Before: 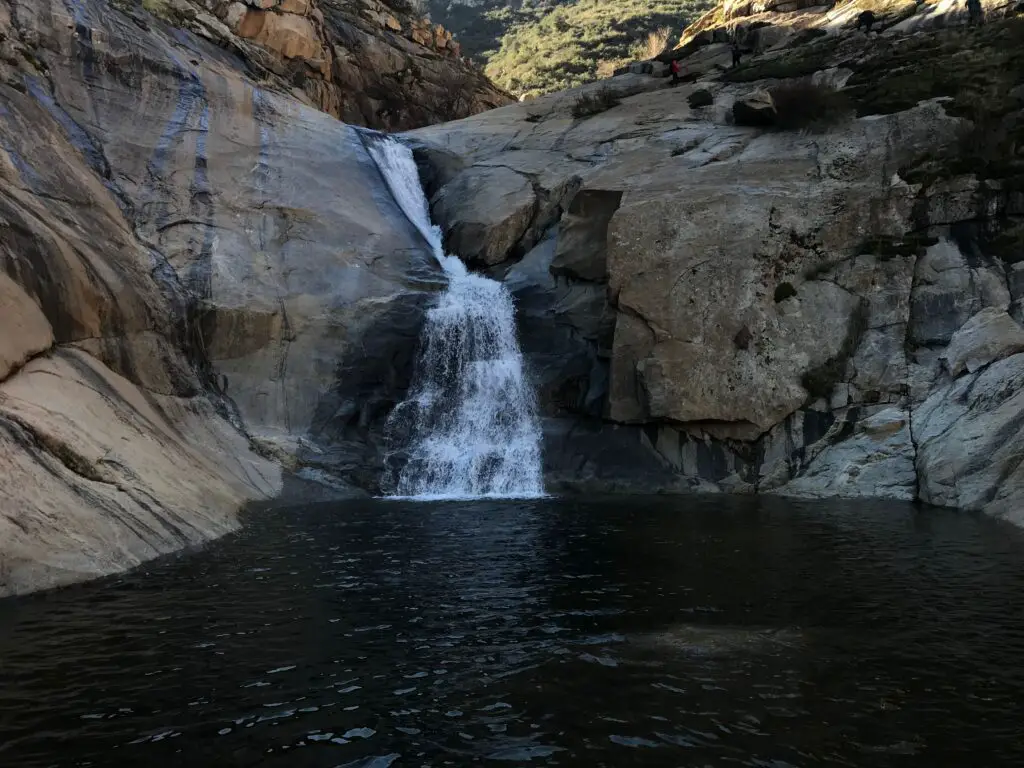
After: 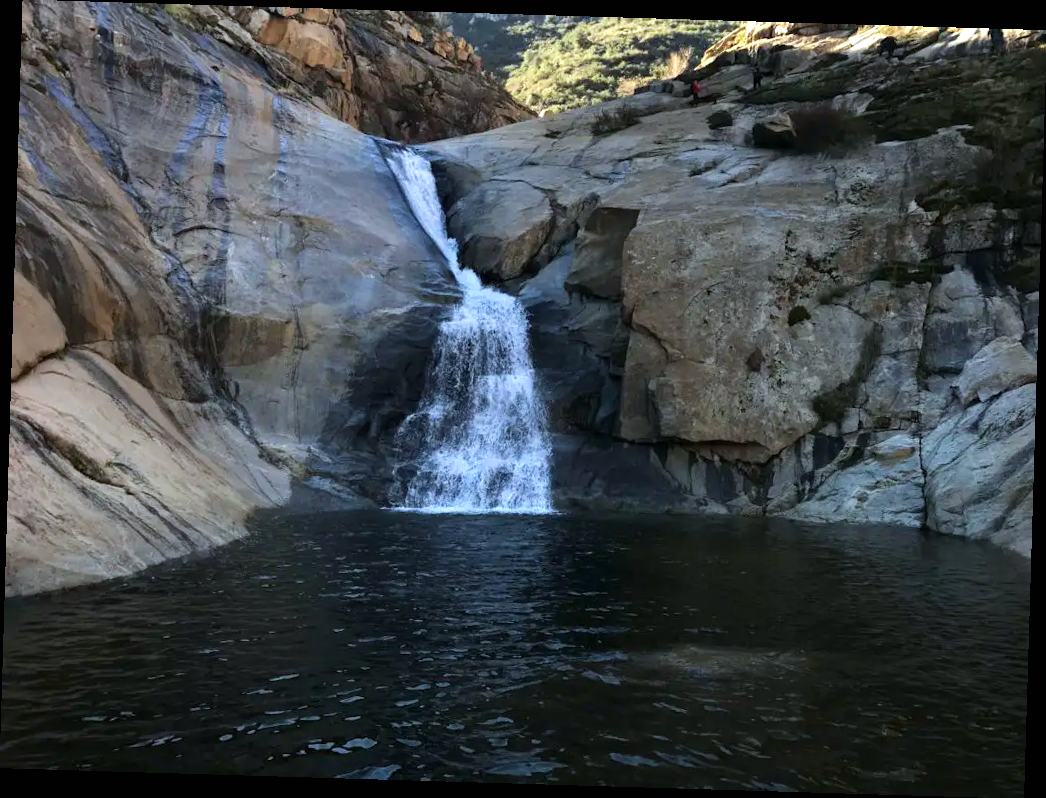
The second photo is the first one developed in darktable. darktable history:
white balance: red 0.967, blue 1.049
exposure: black level correction 0, exposure 0.7 EV, compensate exposure bias true, compensate highlight preservation false
velvia: strength 15%
rotate and perspective: rotation 1.72°, automatic cropping off
